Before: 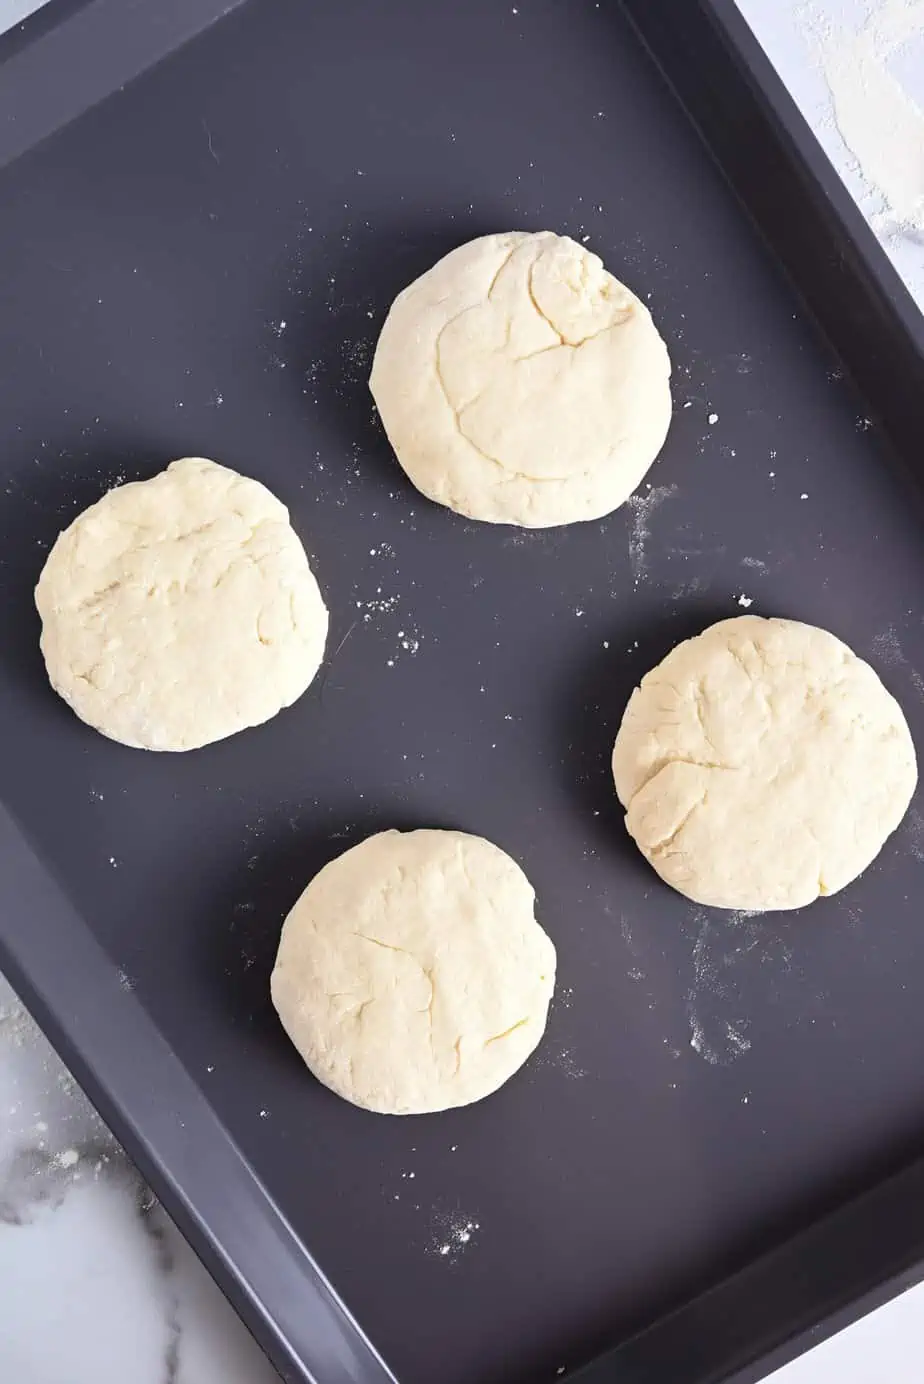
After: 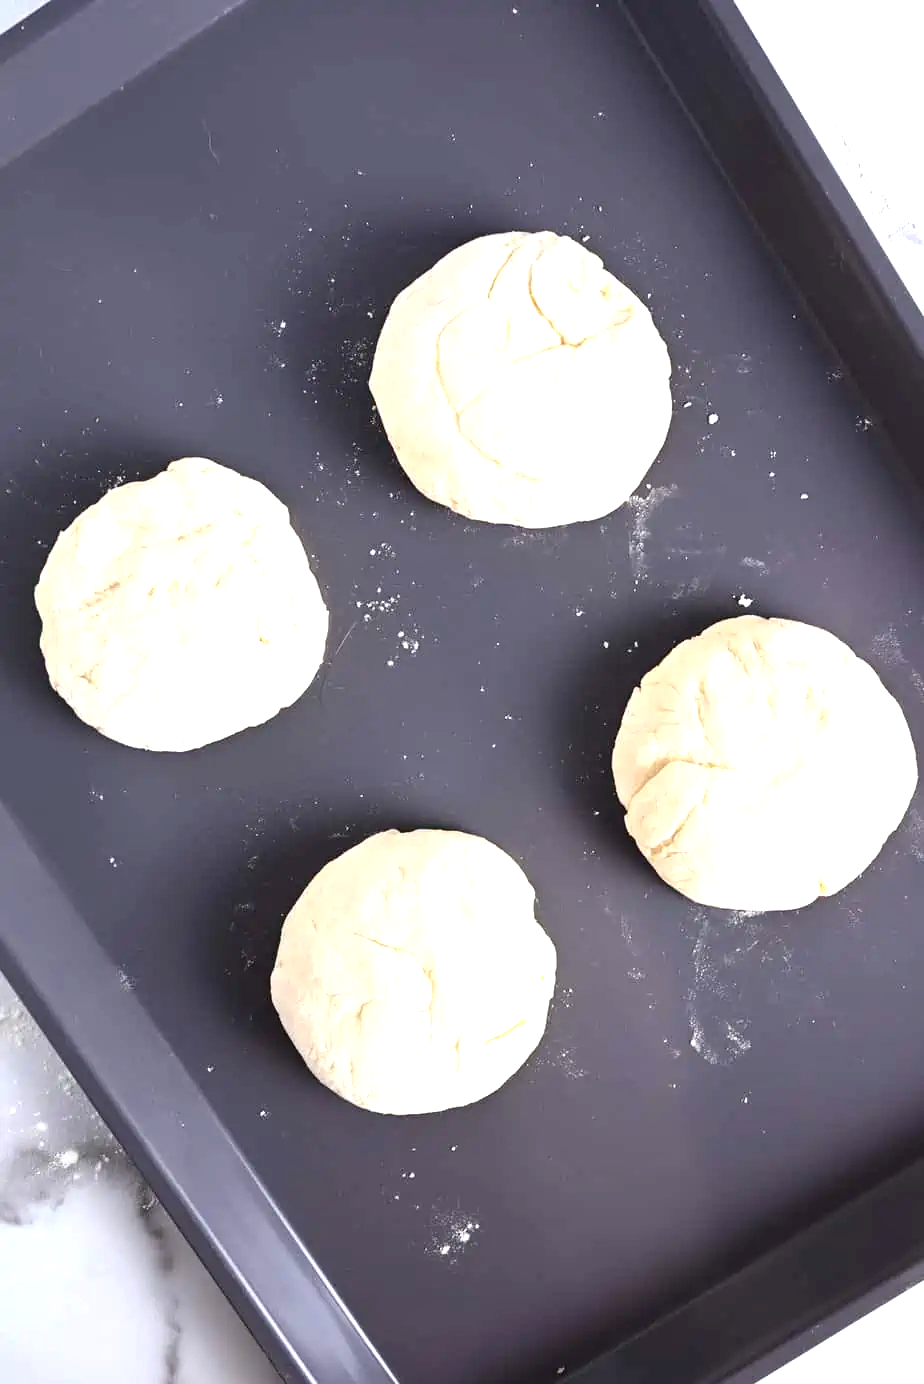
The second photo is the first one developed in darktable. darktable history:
tone equalizer: -8 EV 0.066 EV, edges refinement/feathering 500, mask exposure compensation -1.57 EV, preserve details no
local contrast: mode bilateral grid, contrast 15, coarseness 35, detail 106%, midtone range 0.2
exposure: black level correction 0, exposure 0.697 EV, compensate exposure bias true, compensate highlight preservation false
